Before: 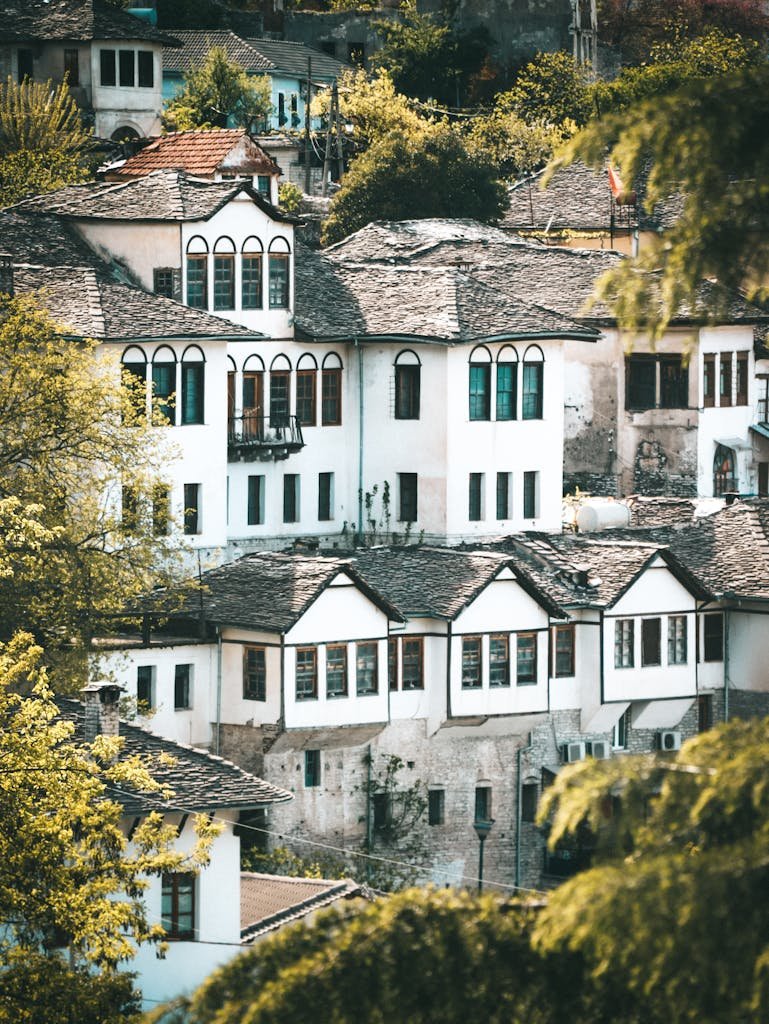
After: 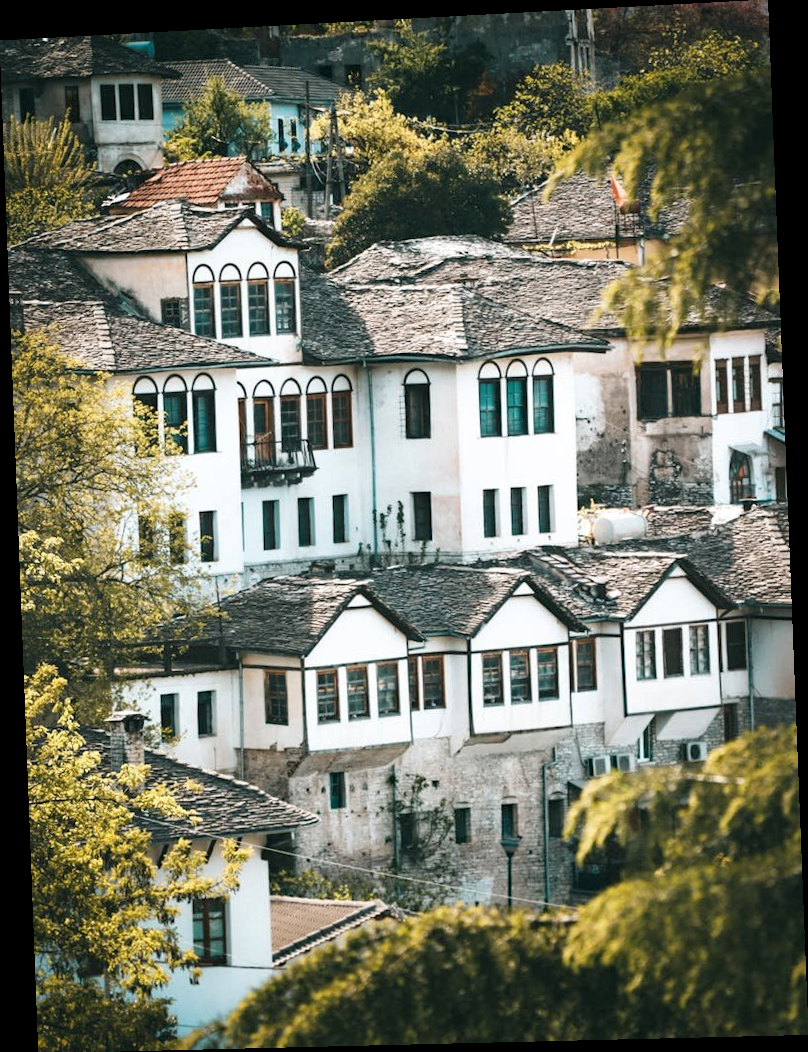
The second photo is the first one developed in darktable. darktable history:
haze removal: compatibility mode true, adaptive false
rotate and perspective: rotation -2.22°, lens shift (horizontal) -0.022, automatic cropping off
